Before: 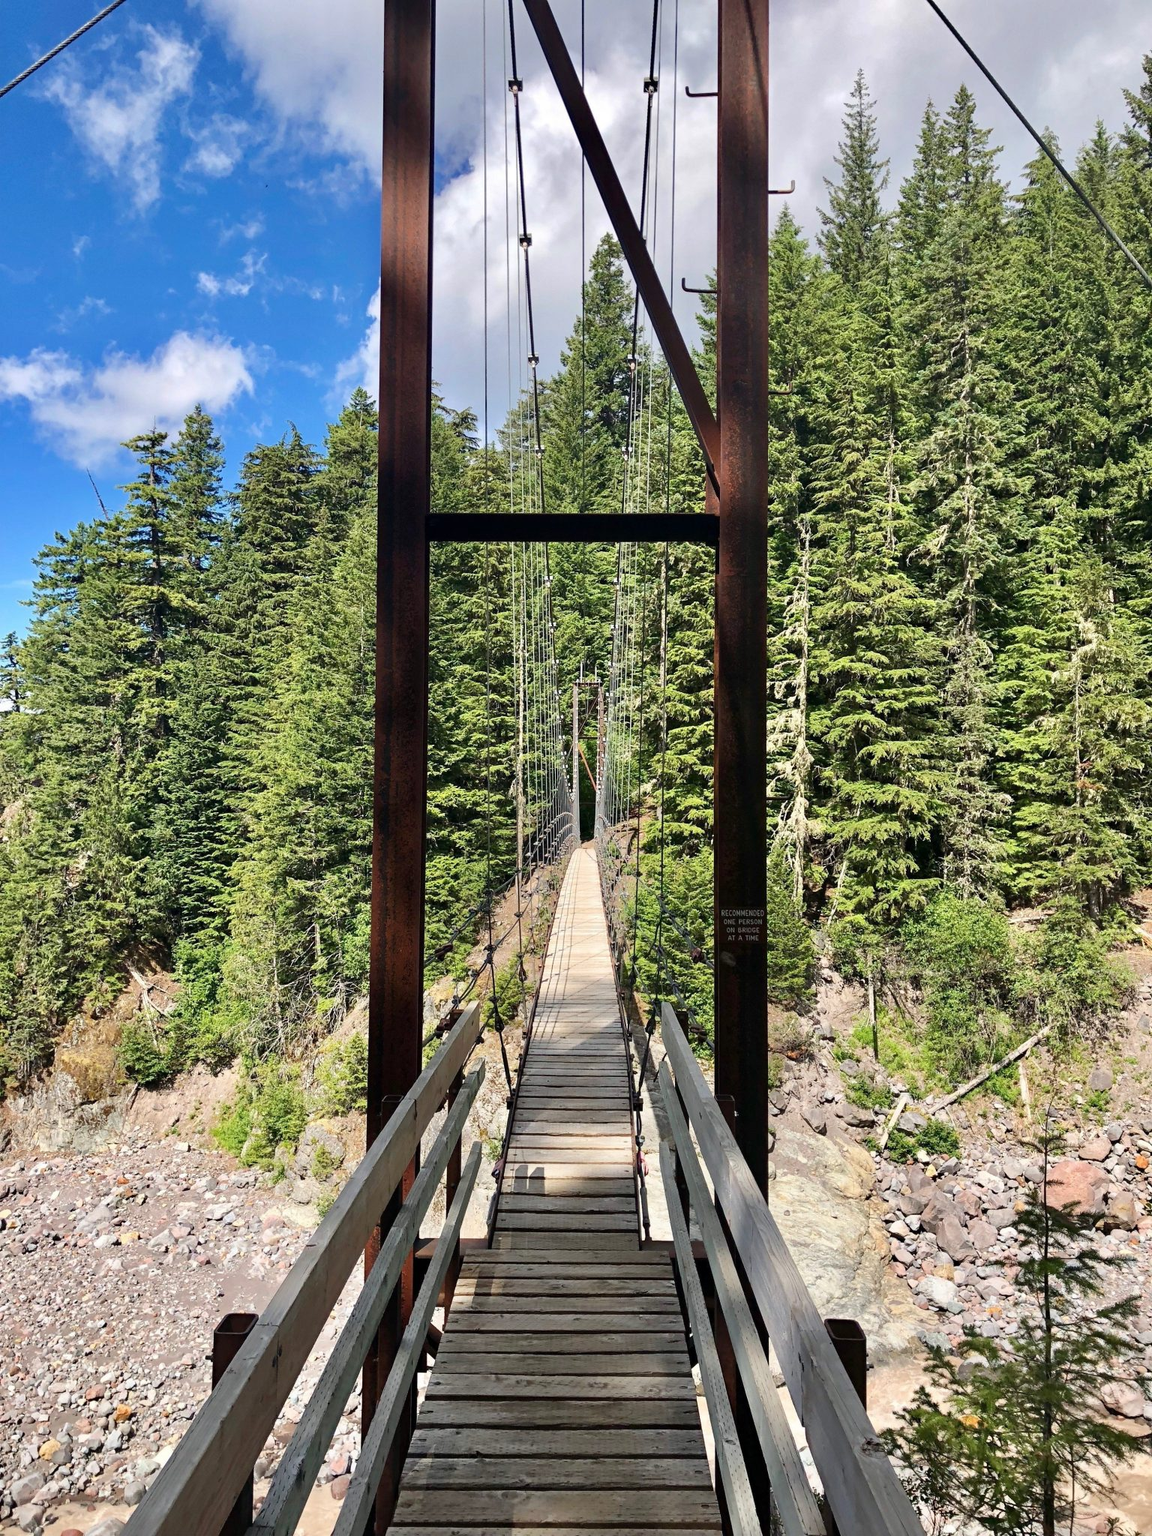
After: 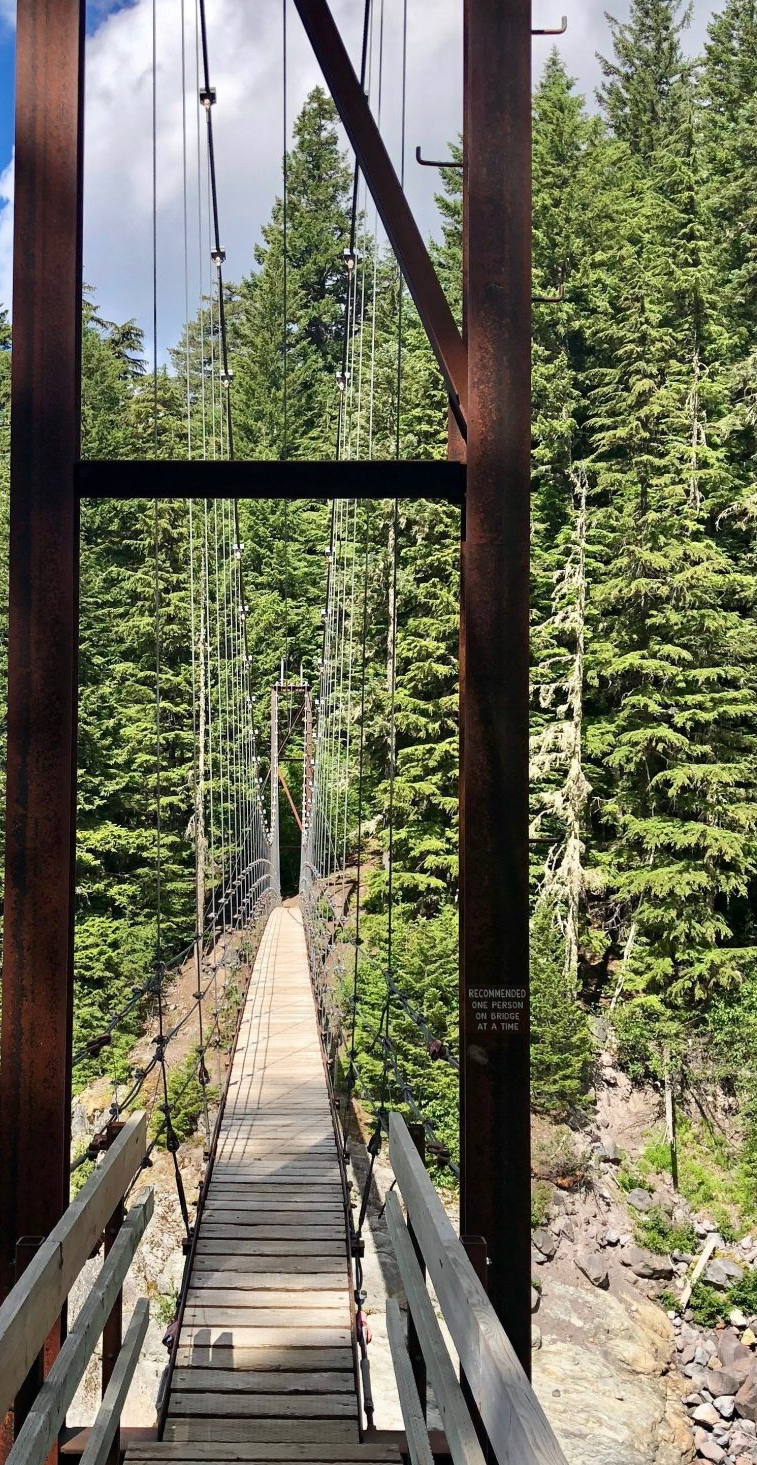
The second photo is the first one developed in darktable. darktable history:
crop: left 32.127%, top 10.972%, right 18.543%, bottom 17.47%
